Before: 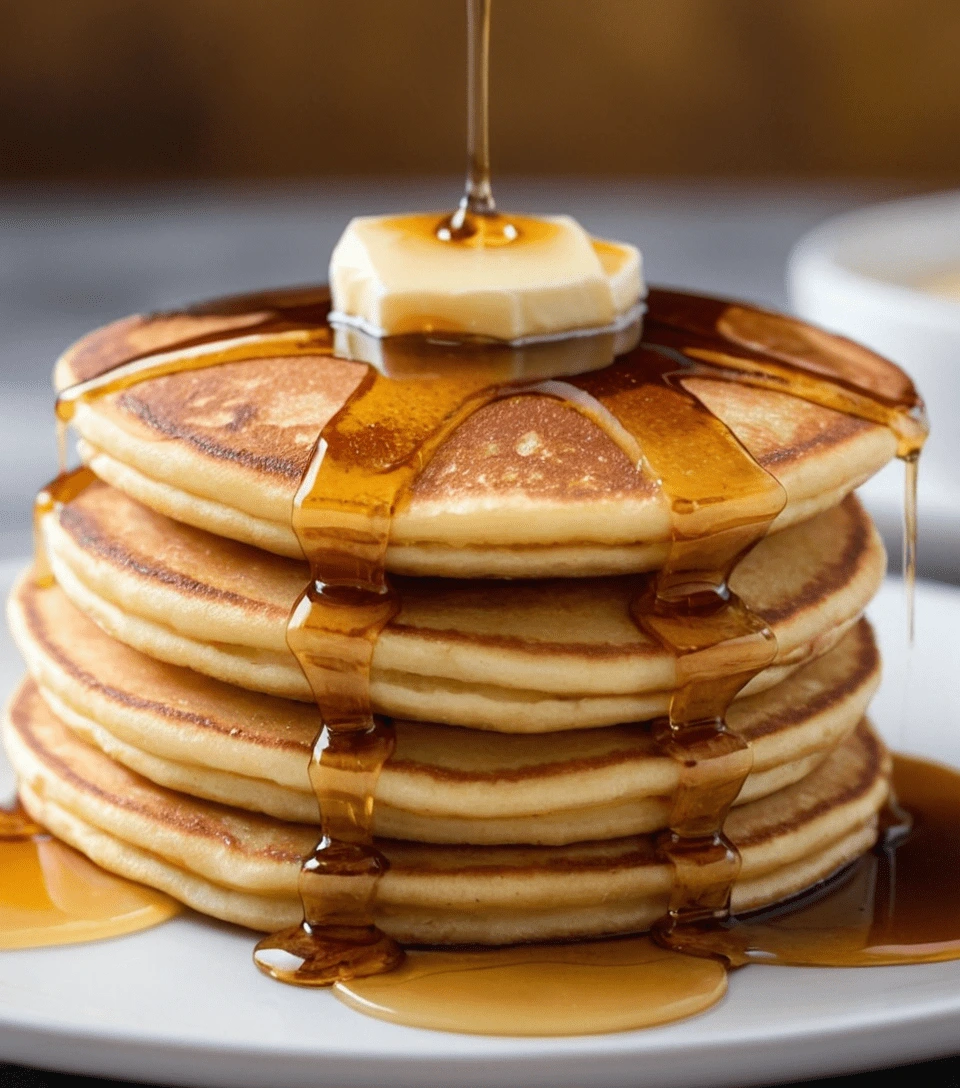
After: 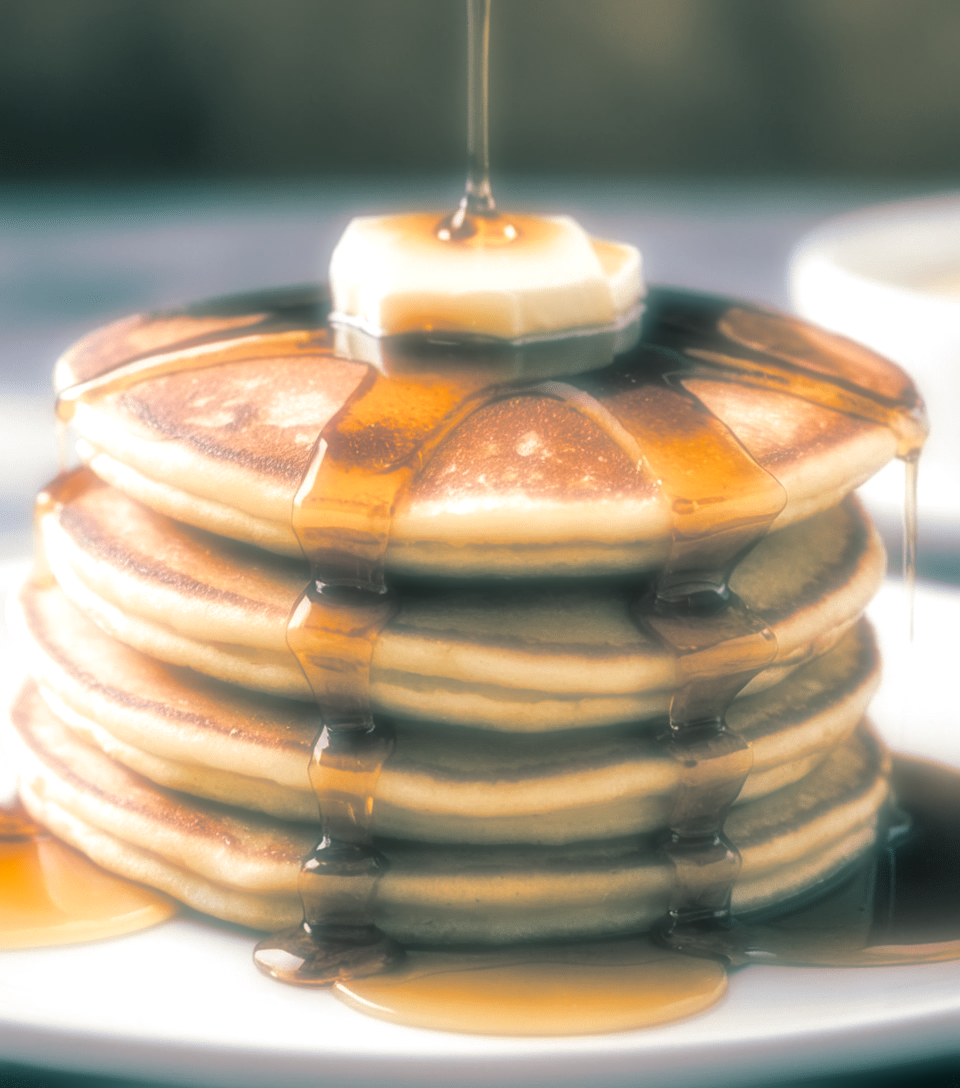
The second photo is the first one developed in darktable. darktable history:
split-toning: shadows › hue 186.43°, highlights › hue 49.29°, compress 30.29%
local contrast: on, module defaults
soften: on, module defaults
exposure: black level correction 0.001, exposure 0.5 EV, compensate exposure bias true, compensate highlight preservation false
